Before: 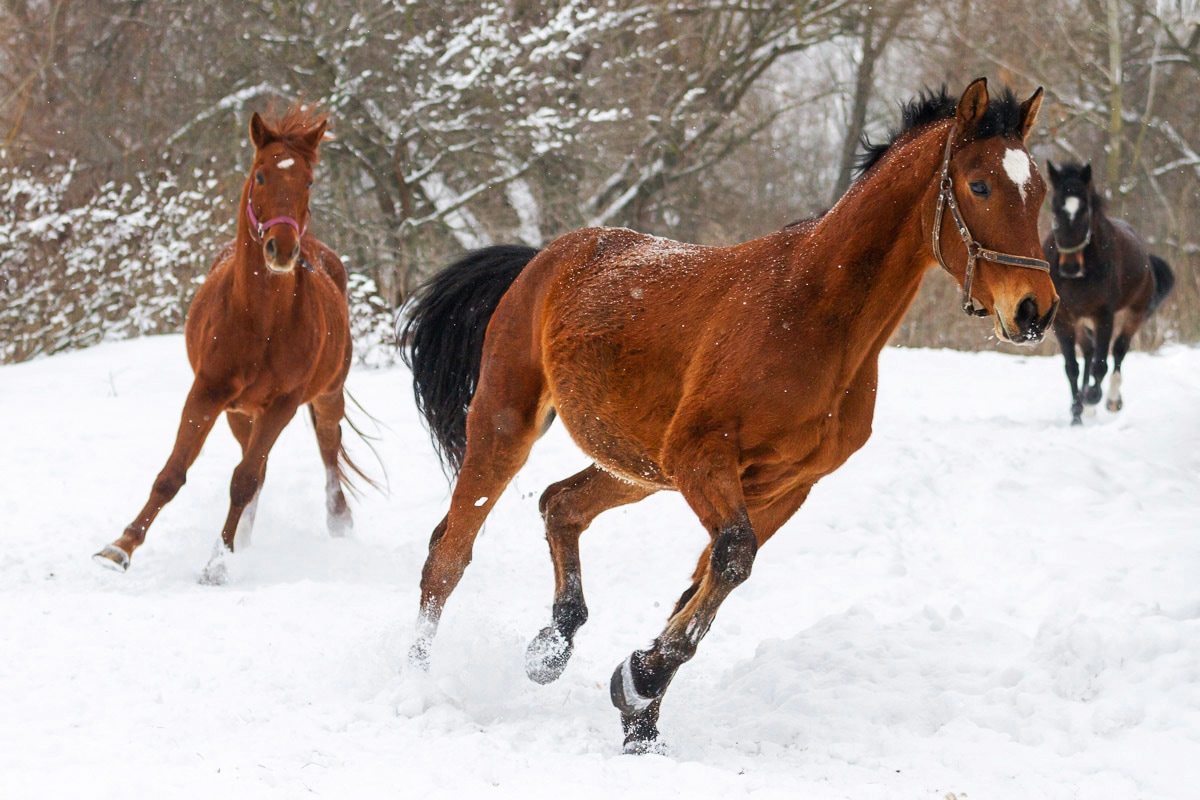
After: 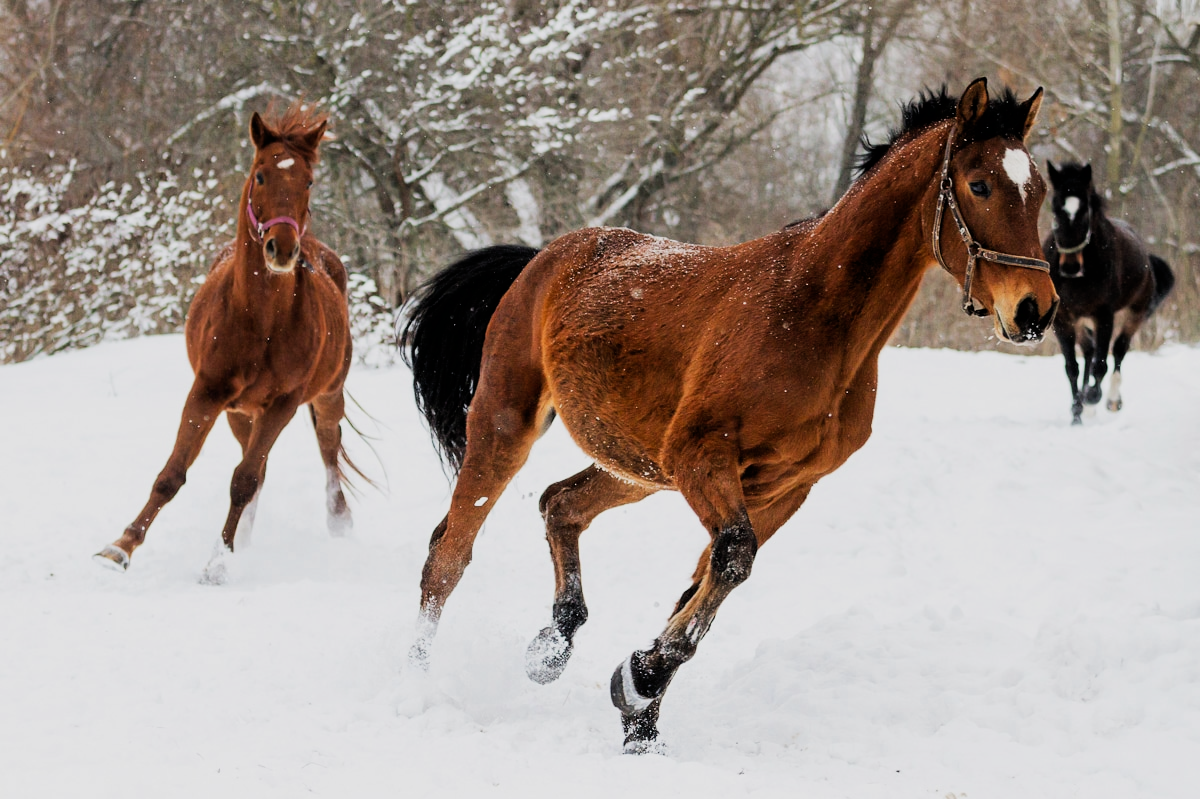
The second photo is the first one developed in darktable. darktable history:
crop: bottom 0.071%
filmic rgb: black relative exposure -5 EV, hardness 2.88, contrast 1.3, highlights saturation mix -30%
